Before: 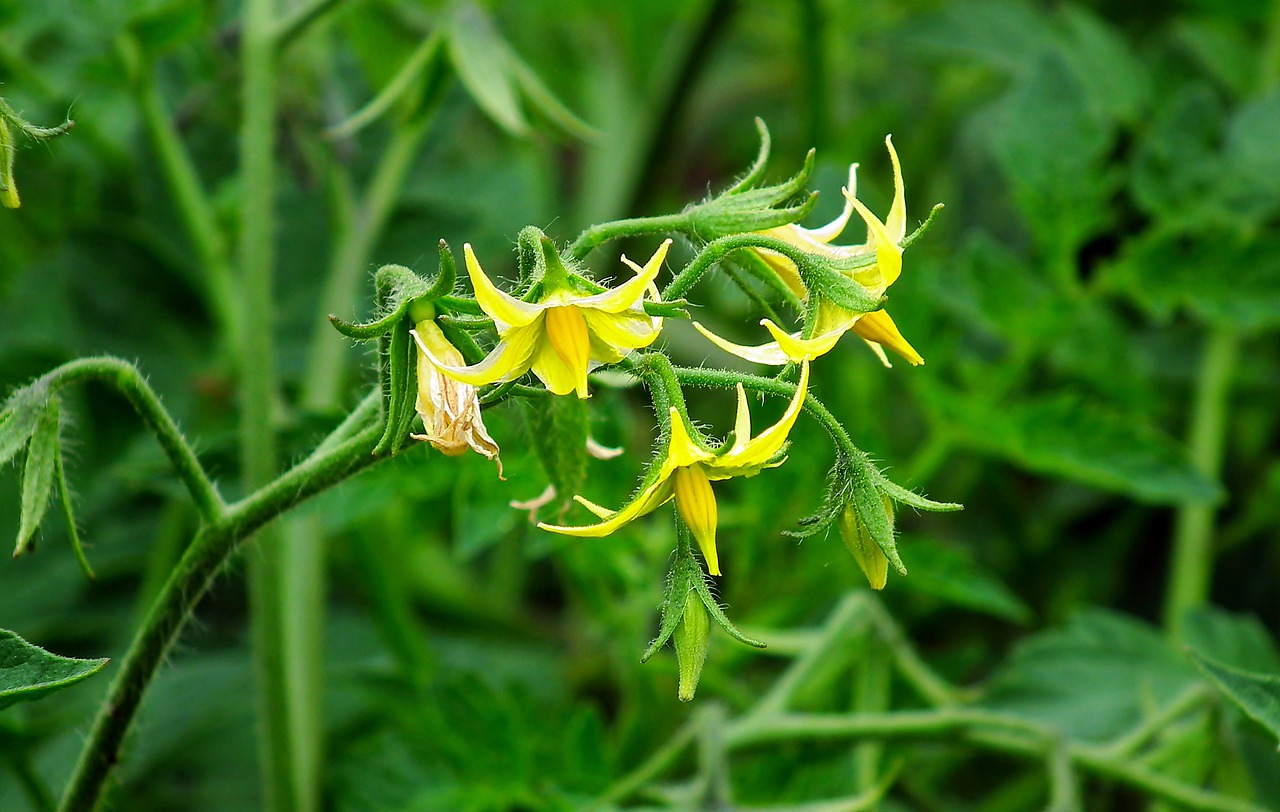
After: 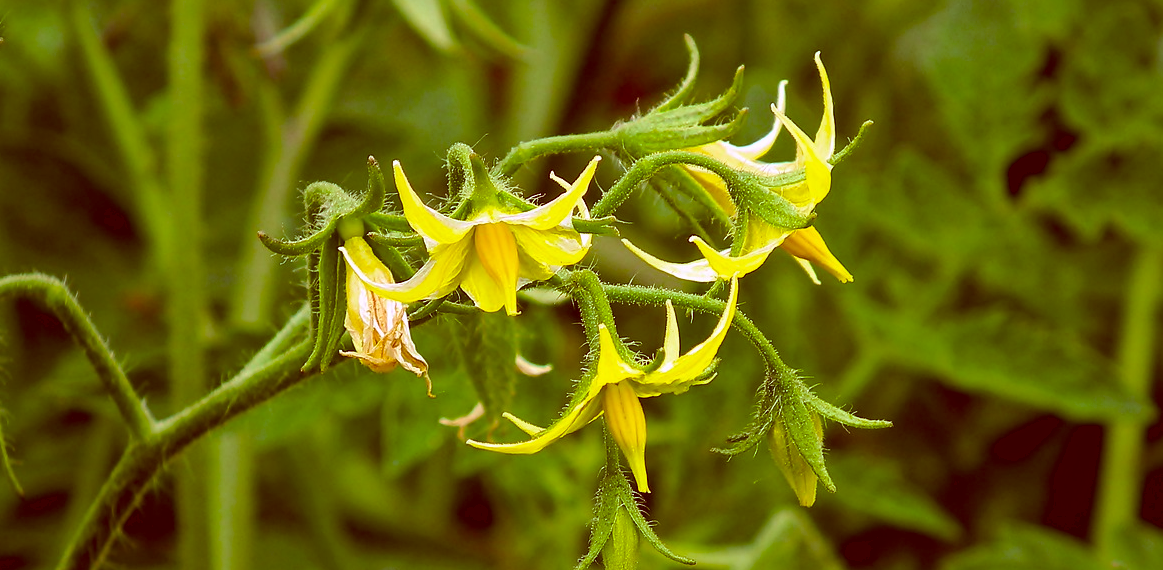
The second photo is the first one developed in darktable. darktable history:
color balance rgb: perceptual saturation grading › global saturation 30%, global vibrance 20%
velvia: on, module defaults
crop: left 5.596%, top 10.314%, right 3.534%, bottom 19.395%
white balance: red 0.926, green 1.003, blue 1.133
color correction: highlights a* 9.03, highlights b* 8.71, shadows a* 40, shadows b* 40, saturation 0.8
